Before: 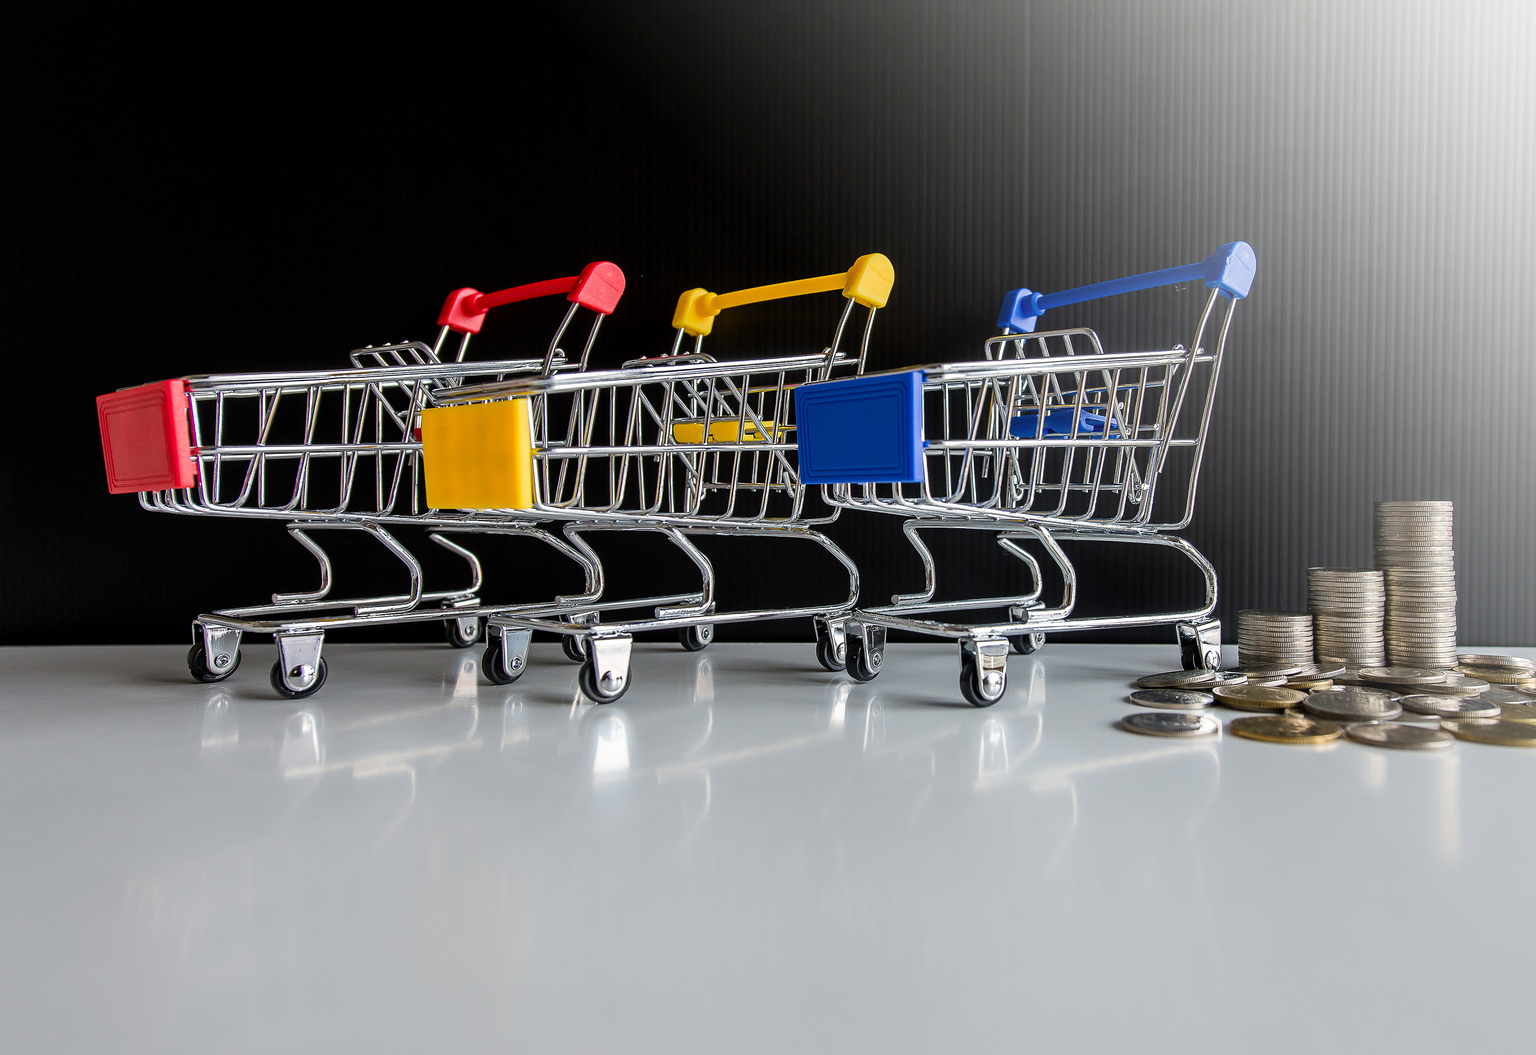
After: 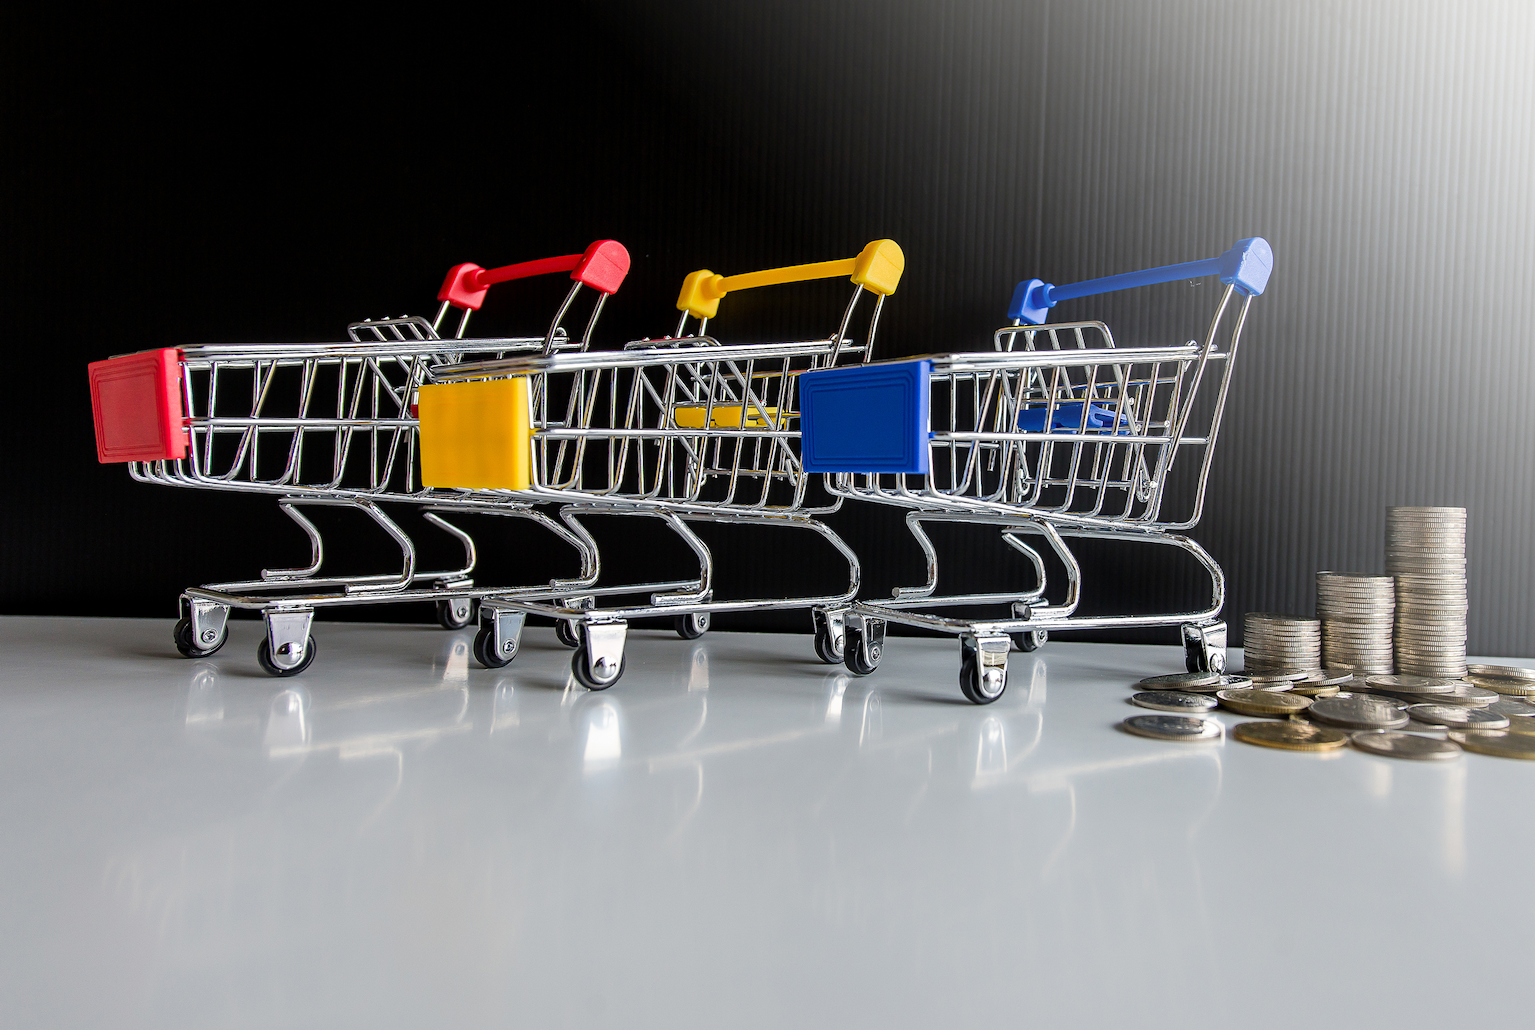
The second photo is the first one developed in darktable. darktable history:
rotate and perspective: rotation 1.57°, crop left 0.018, crop right 0.982, crop top 0.039, crop bottom 0.961
tone equalizer: on, module defaults
